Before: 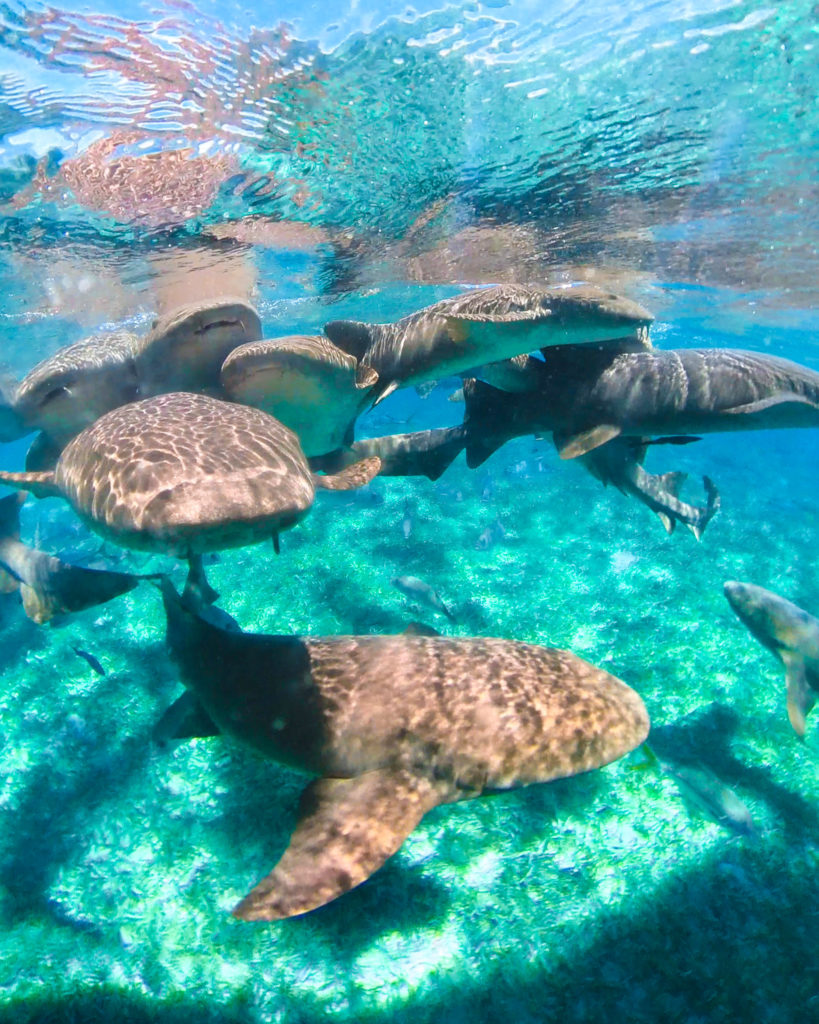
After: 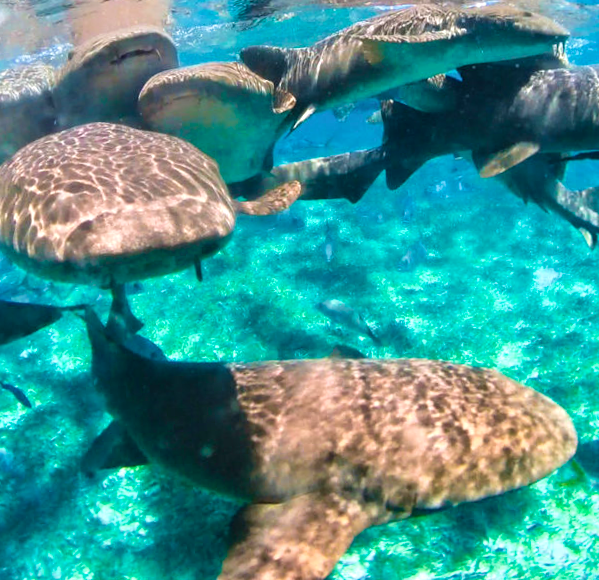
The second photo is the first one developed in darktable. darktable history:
contrast equalizer: y [[0.535, 0.543, 0.548, 0.548, 0.542, 0.532], [0.5 ×6], [0.5 ×6], [0 ×6], [0 ×6]]
velvia: on, module defaults
rotate and perspective: rotation -1.75°, automatic cropping off
crop: left 11.123%, top 27.61%, right 18.3%, bottom 17.034%
